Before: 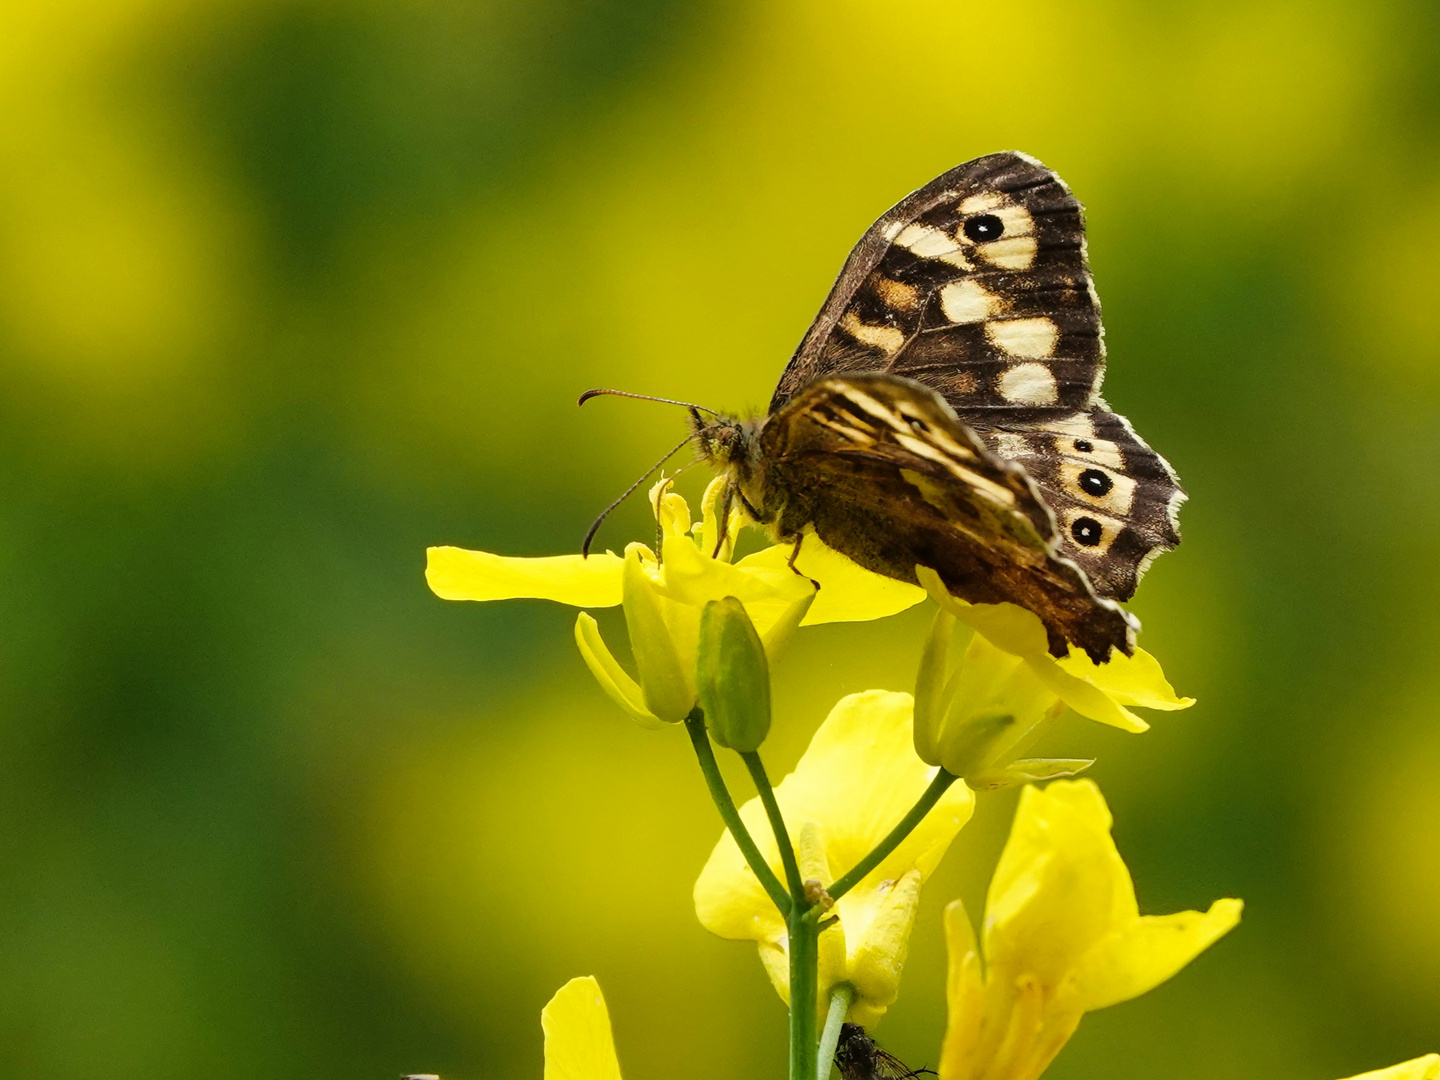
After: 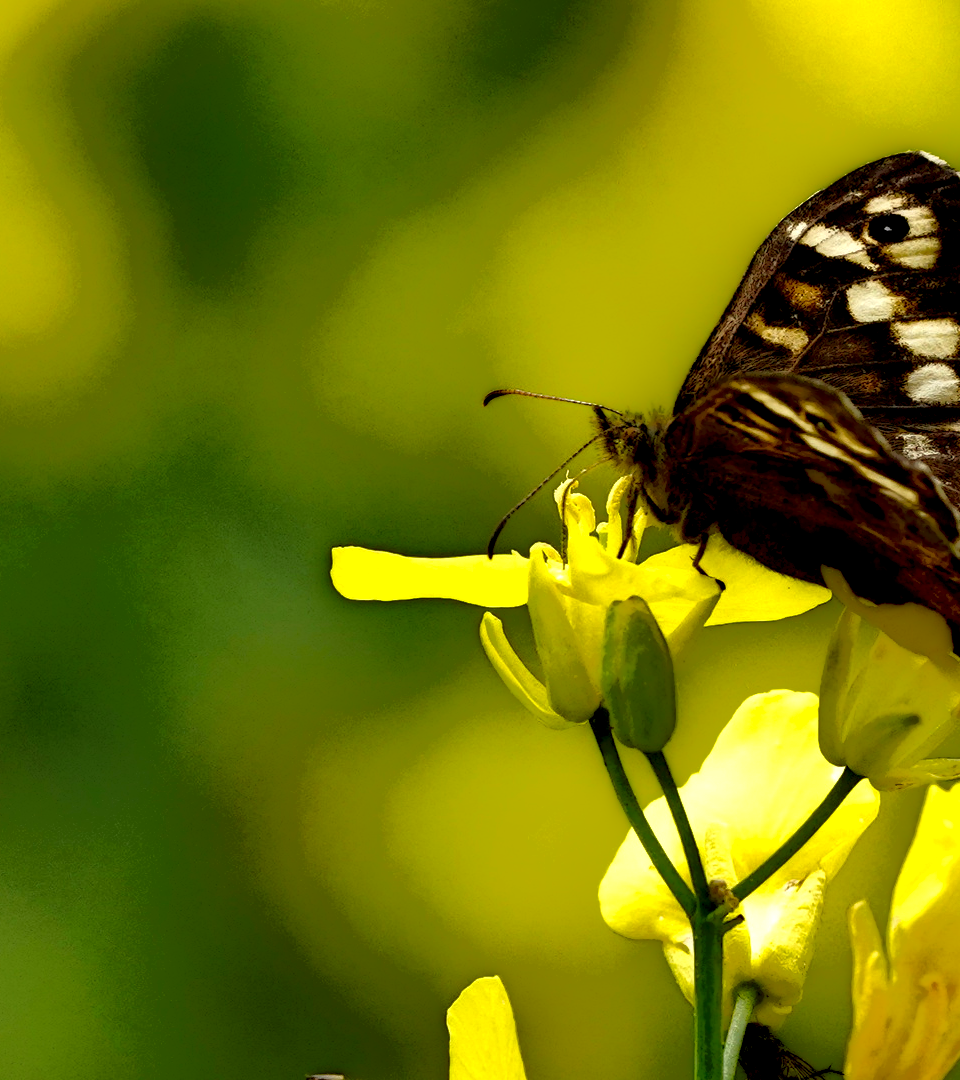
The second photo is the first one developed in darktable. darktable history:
crop and rotate: left 6.617%, right 26.717%
local contrast: highlights 0%, shadows 198%, detail 164%, midtone range 0.001
exposure: black level correction 0, exposure 0.7 EV, compensate exposure bias true, compensate highlight preservation false
